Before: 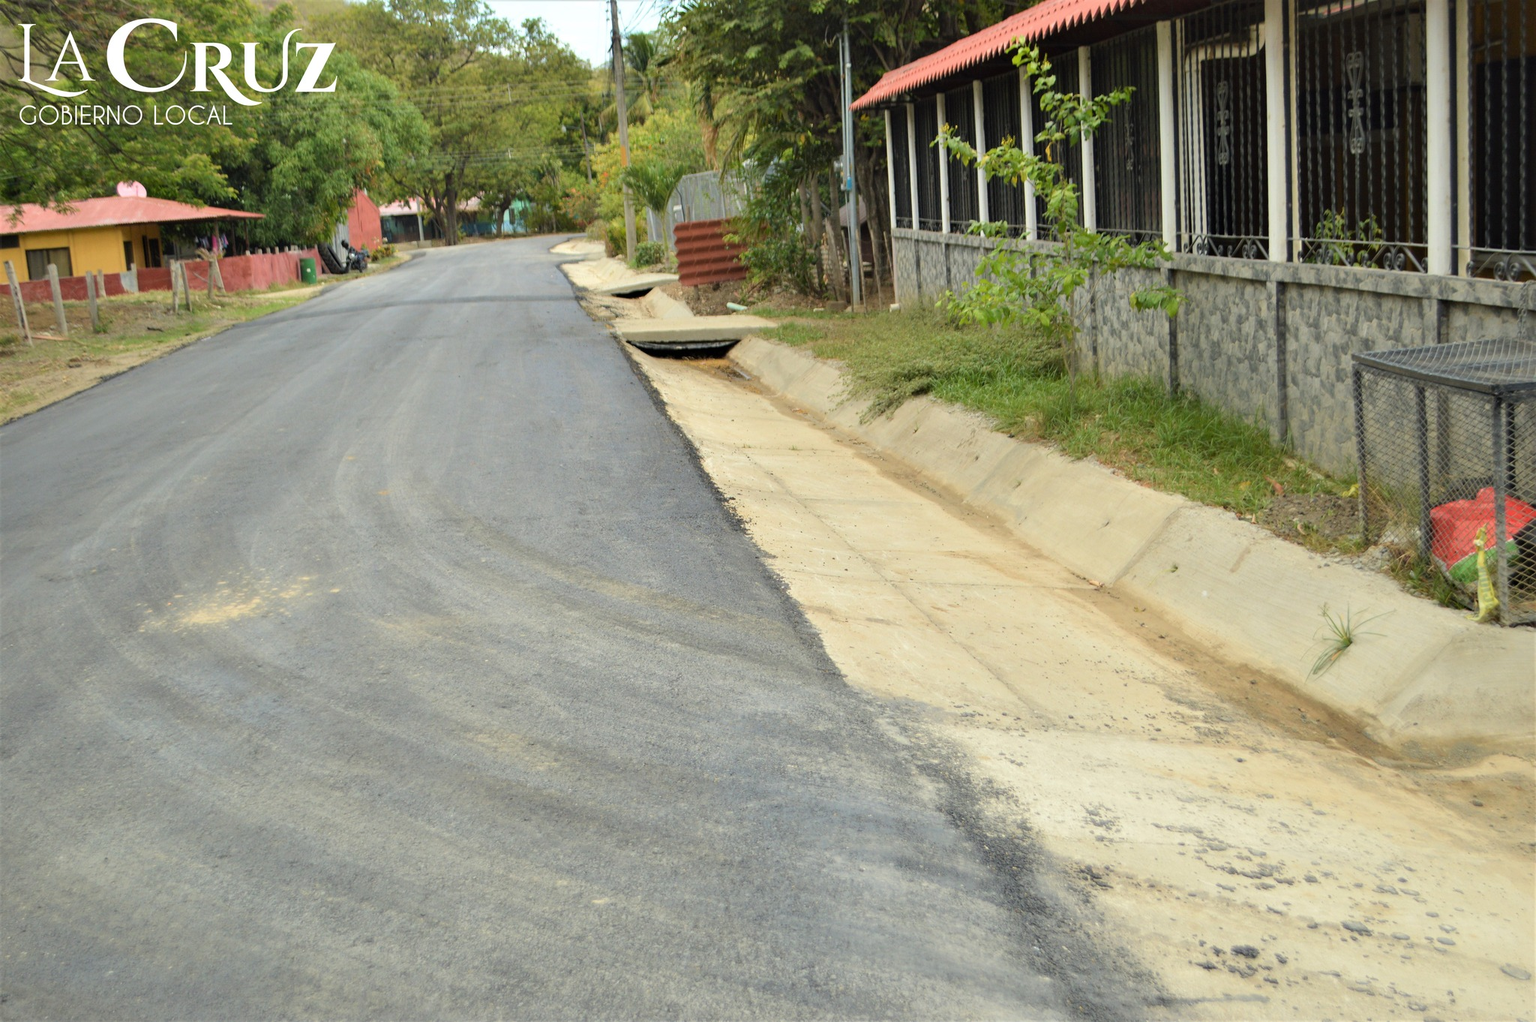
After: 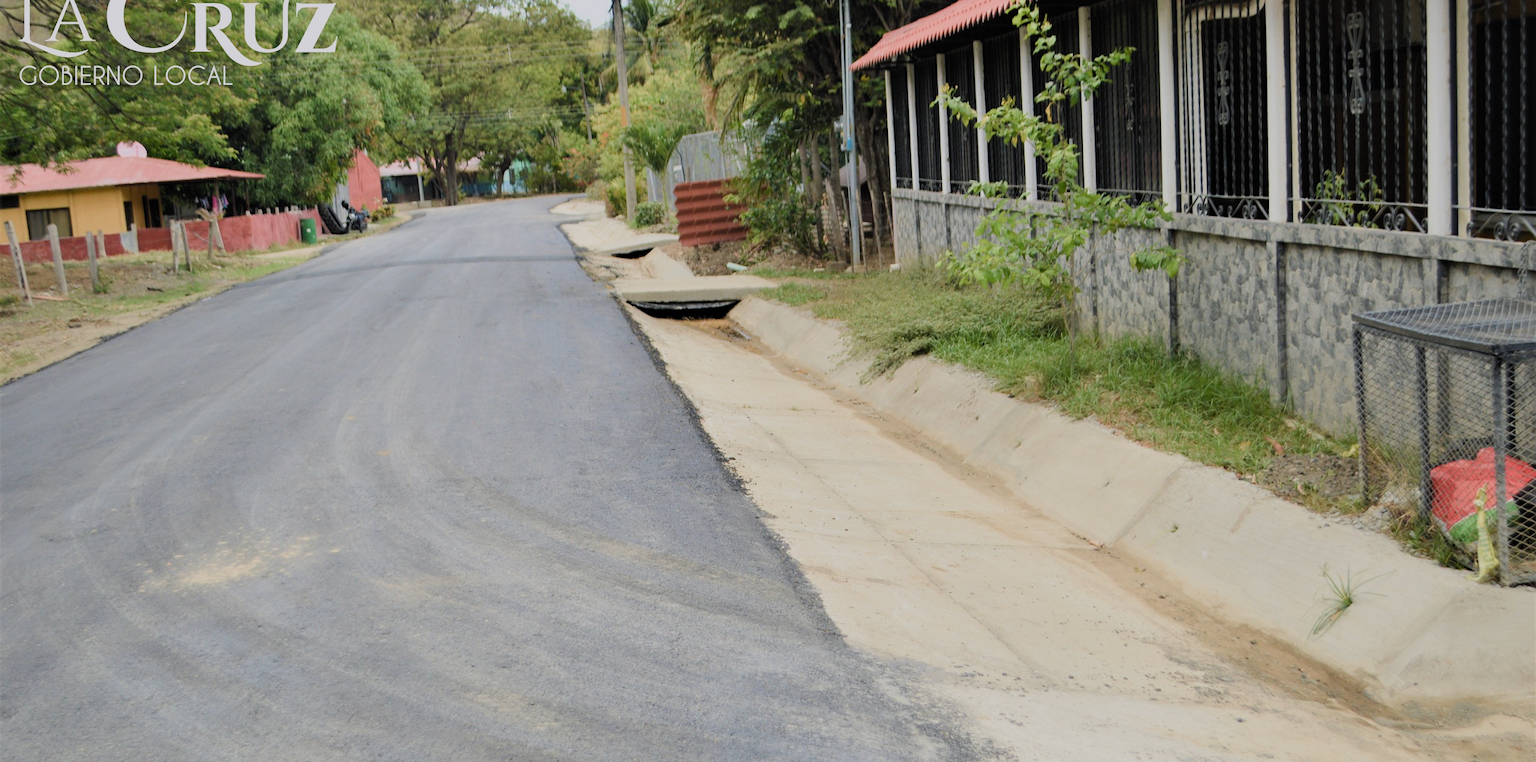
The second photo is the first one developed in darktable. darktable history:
crop: top 3.942%, bottom 21.176%
filmic rgb: black relative exposure -7.65 EV, white relative exposure 4.56 EV, hardness 3.61, contrast 1.056, color science v5 (2021), contrast in shadows safe, contrast in highlights safe
color calibration: illuminant as shot in camera, x 0.358, y 0.373, temperature 4628.91 K
color balance rgb: highlights gain › luminance 7.304%, highlights gain › chroma 0.982%, highlights gain › hue 47.62°, perceptual saturation grading › global saturation 0.322%, perceptual saturation grading › highlights -19.686%, perceptual saturation grading › shadows 19.728%
